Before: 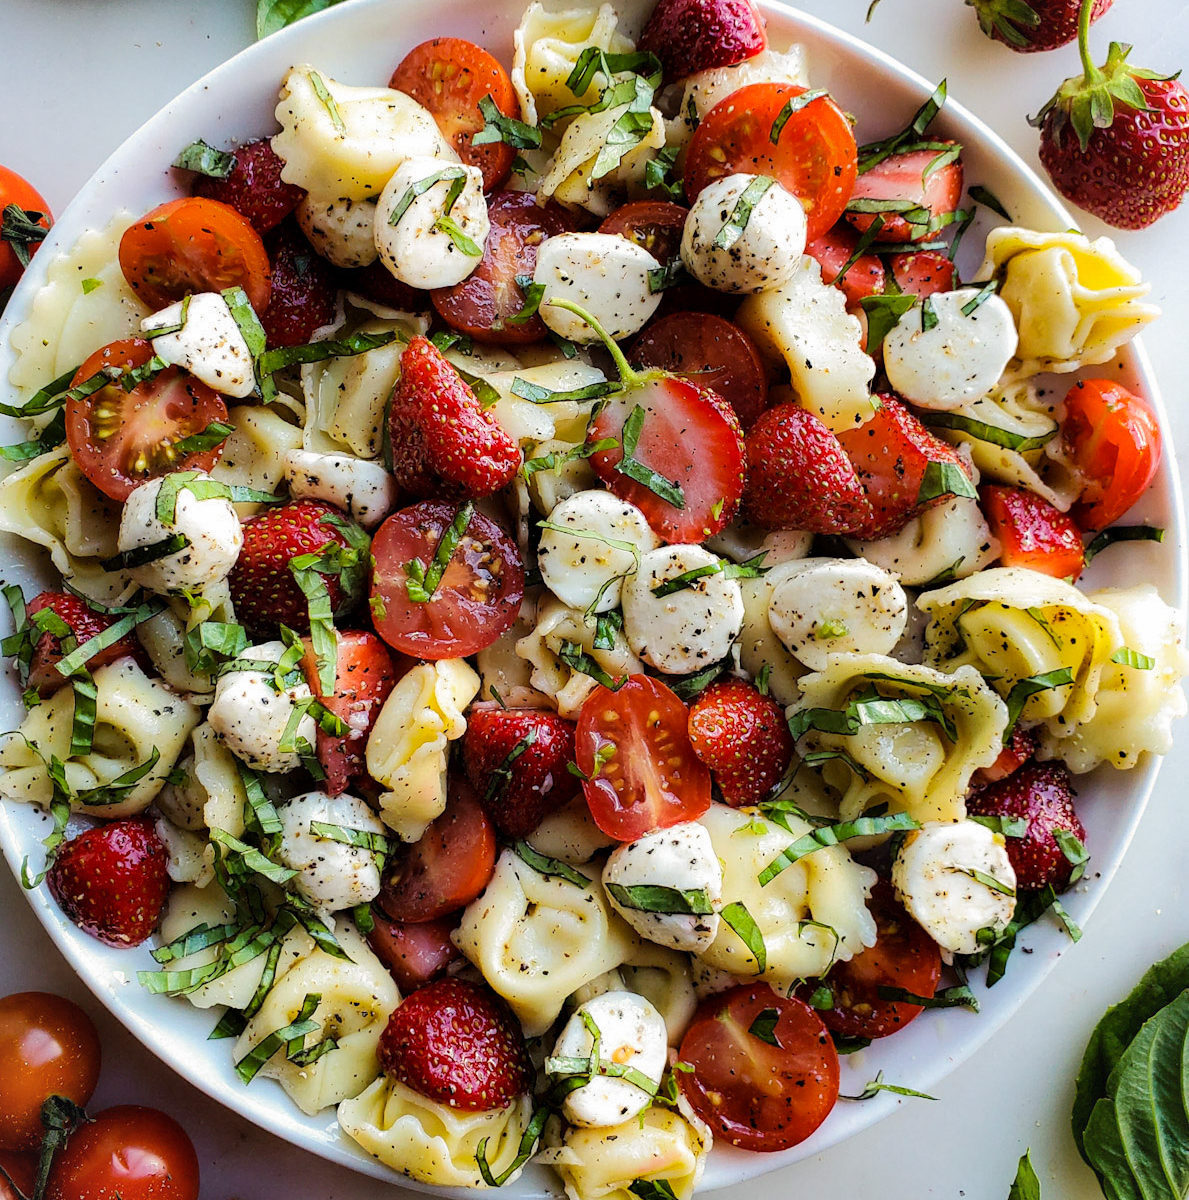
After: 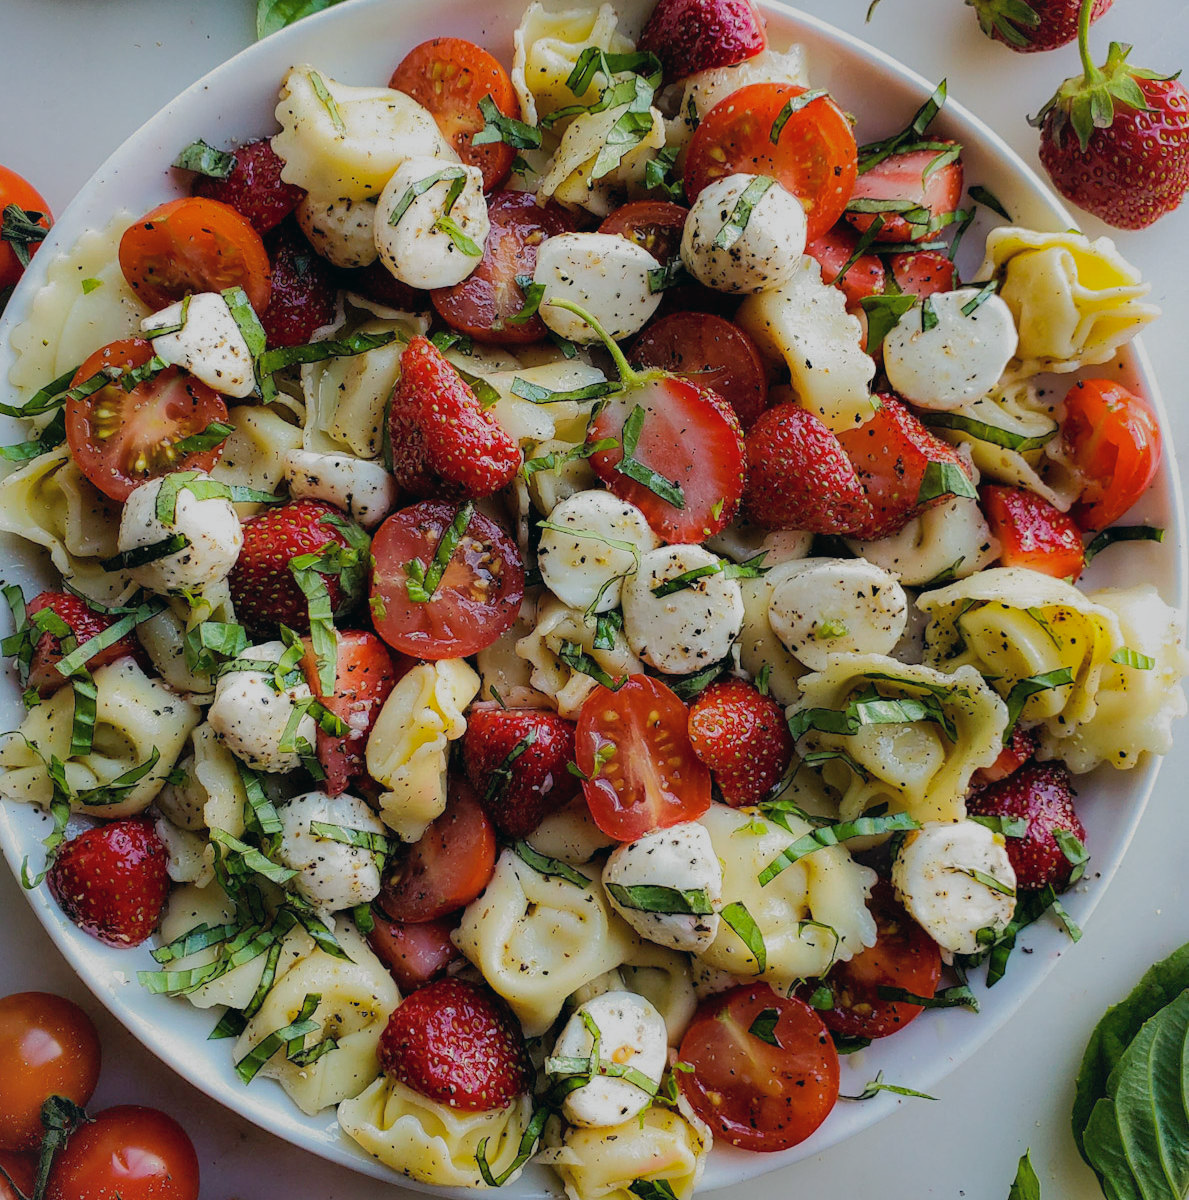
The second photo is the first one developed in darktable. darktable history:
tone equalizer: on, module defaults
exposure: exposure -0.492 EV, compensate highlight preservation false
shadows and highlights: on, module defaults
color balance: mode lift, gamma, gain (sRGB), lift [1, 1, 1.022, 1.026]
